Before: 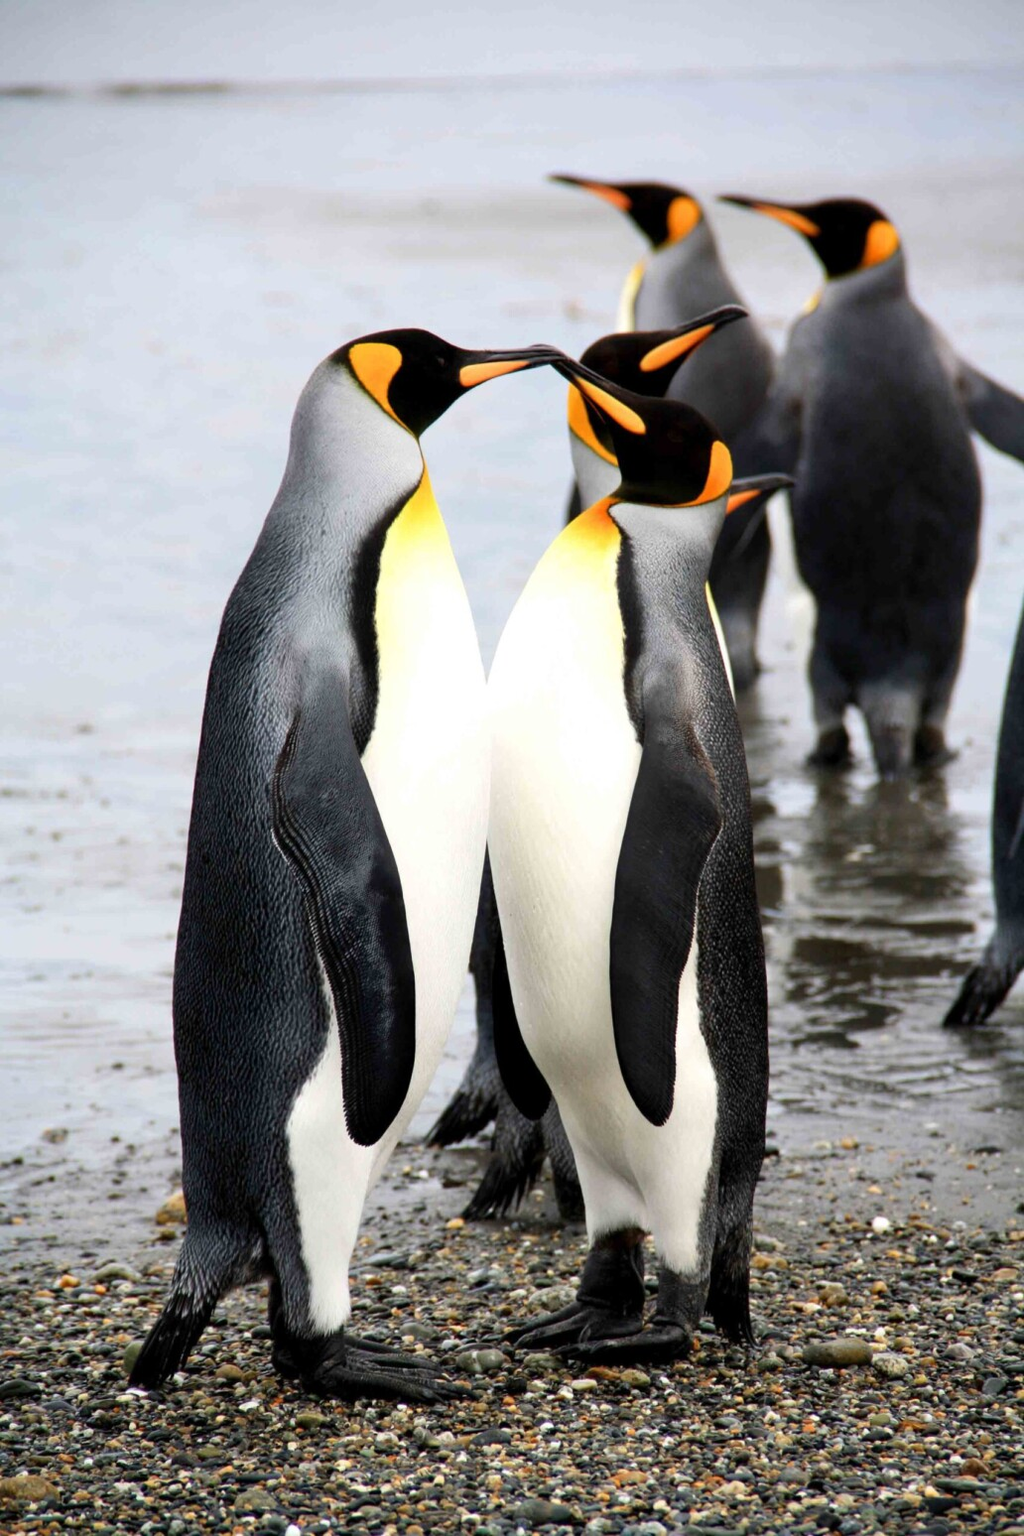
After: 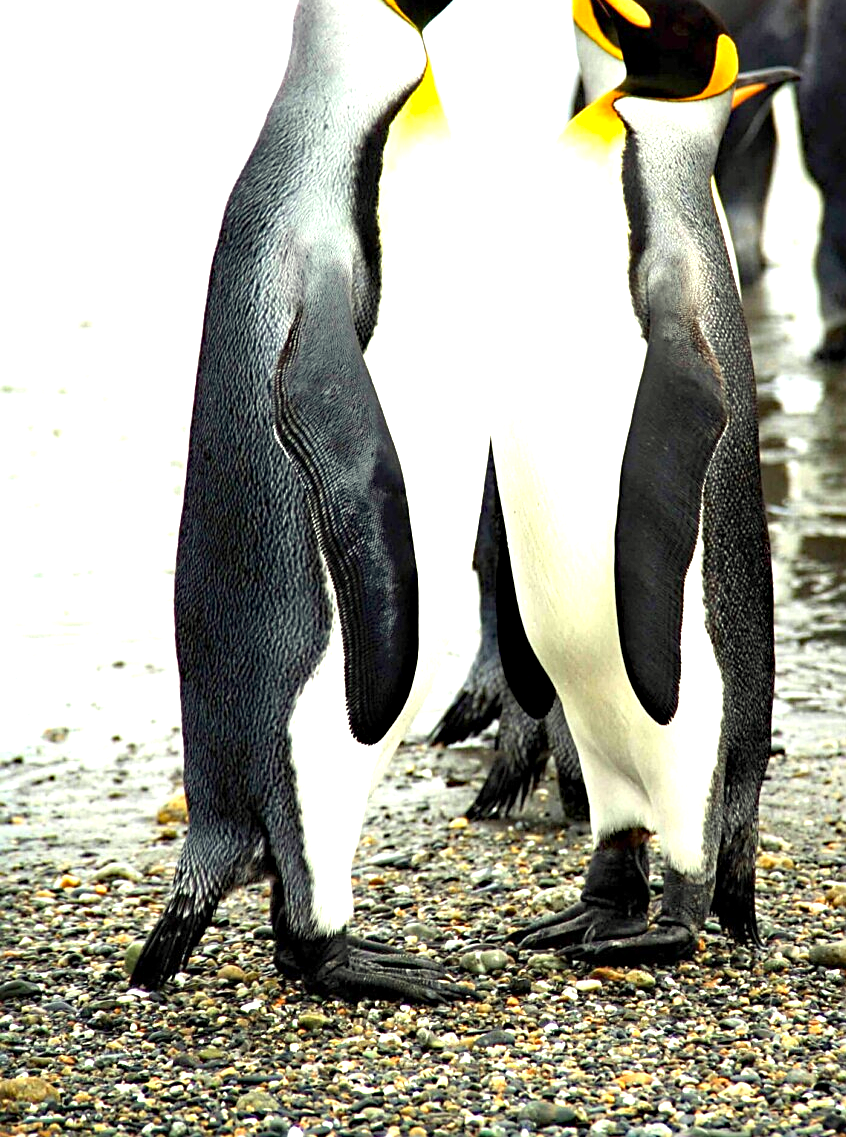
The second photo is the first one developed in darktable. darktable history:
exposure: exposure 1.25 EV, compensate exposure bias true, compensate highlight preservation false
crop: top 26.531%, right 17.959%
color correction: highlights a* -5.94, highlights b* 11.19
sharpen: on, module defaults
haze removal: compatibility mode true, adaptive false
